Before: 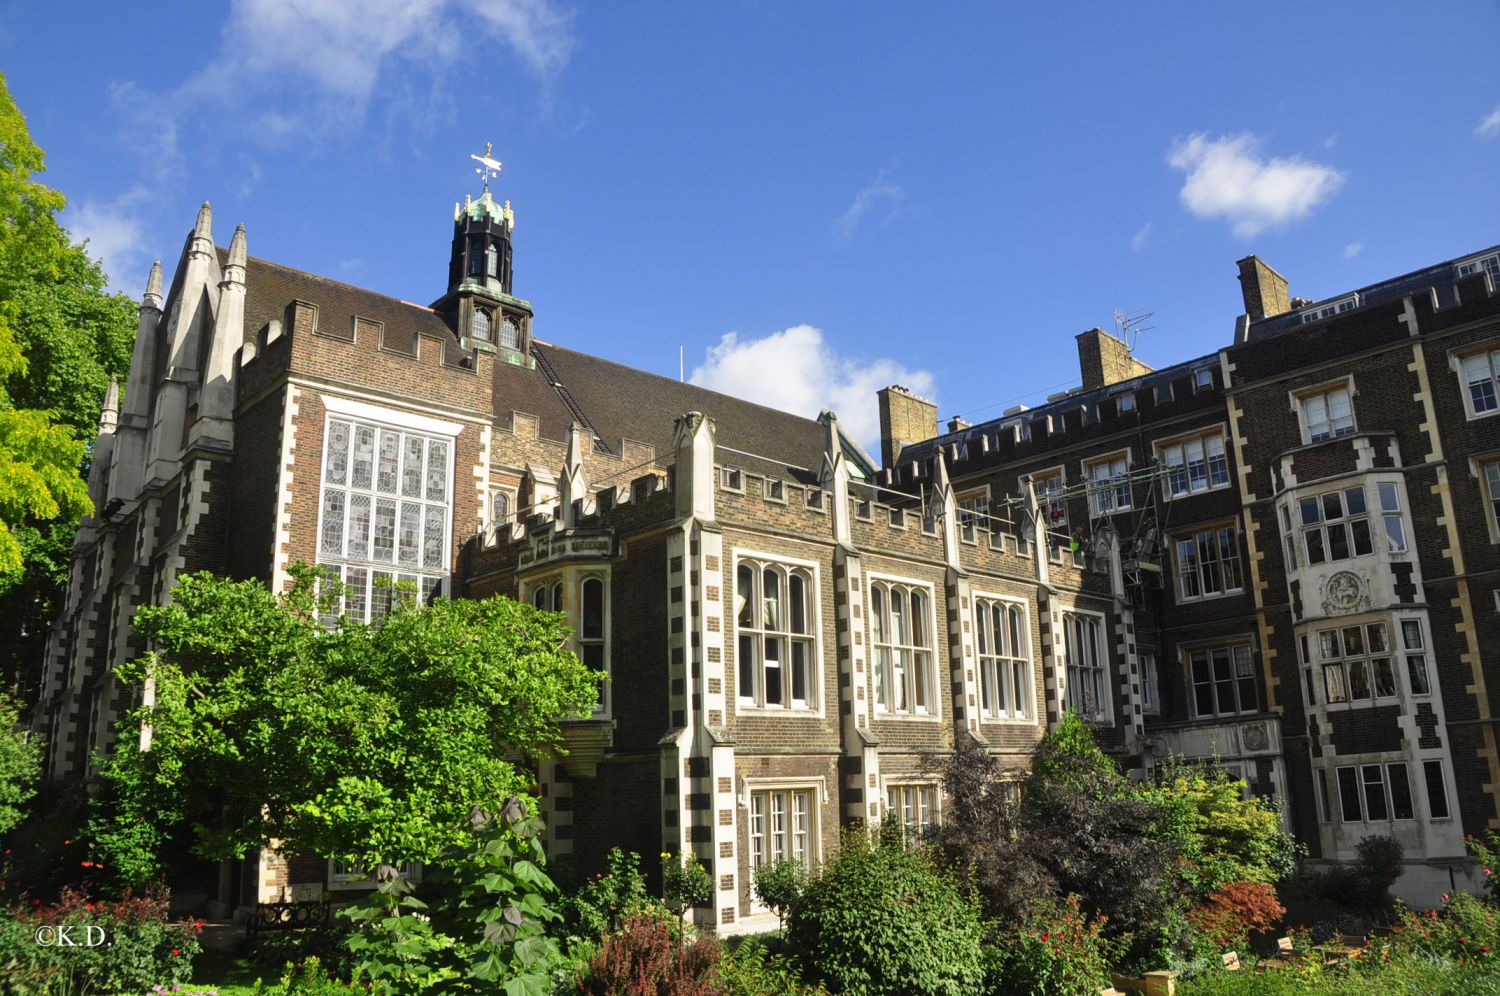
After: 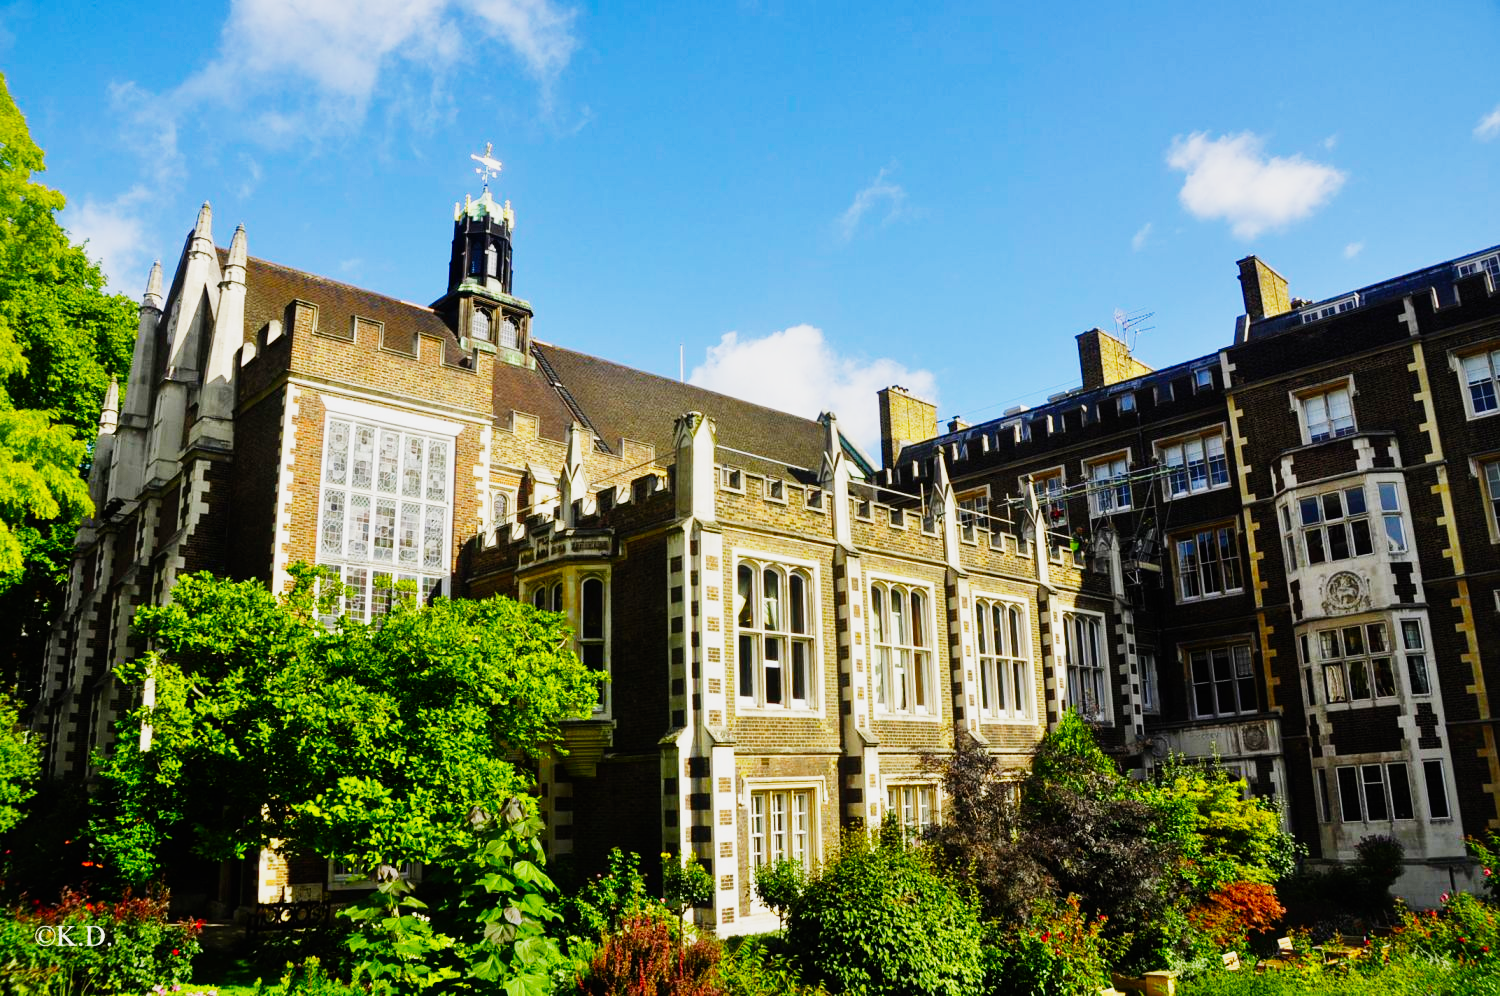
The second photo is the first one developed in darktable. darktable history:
sigmoid: contrast 1.7, skew -0.2, preserve hue 0%, red attenuation 0.1, red rotation 0.035, green attenuation 0.1, green rotation -0.017, blue attenuation 0.15, blue rotation -0.052, base primaries Rec2020
color balance rgb: linear chroma grading › global chroma 20%, perceptual saturation grading › global saturation 25%, perceptual brilliance grading › global brilliance 20%, global vibrance 20%
